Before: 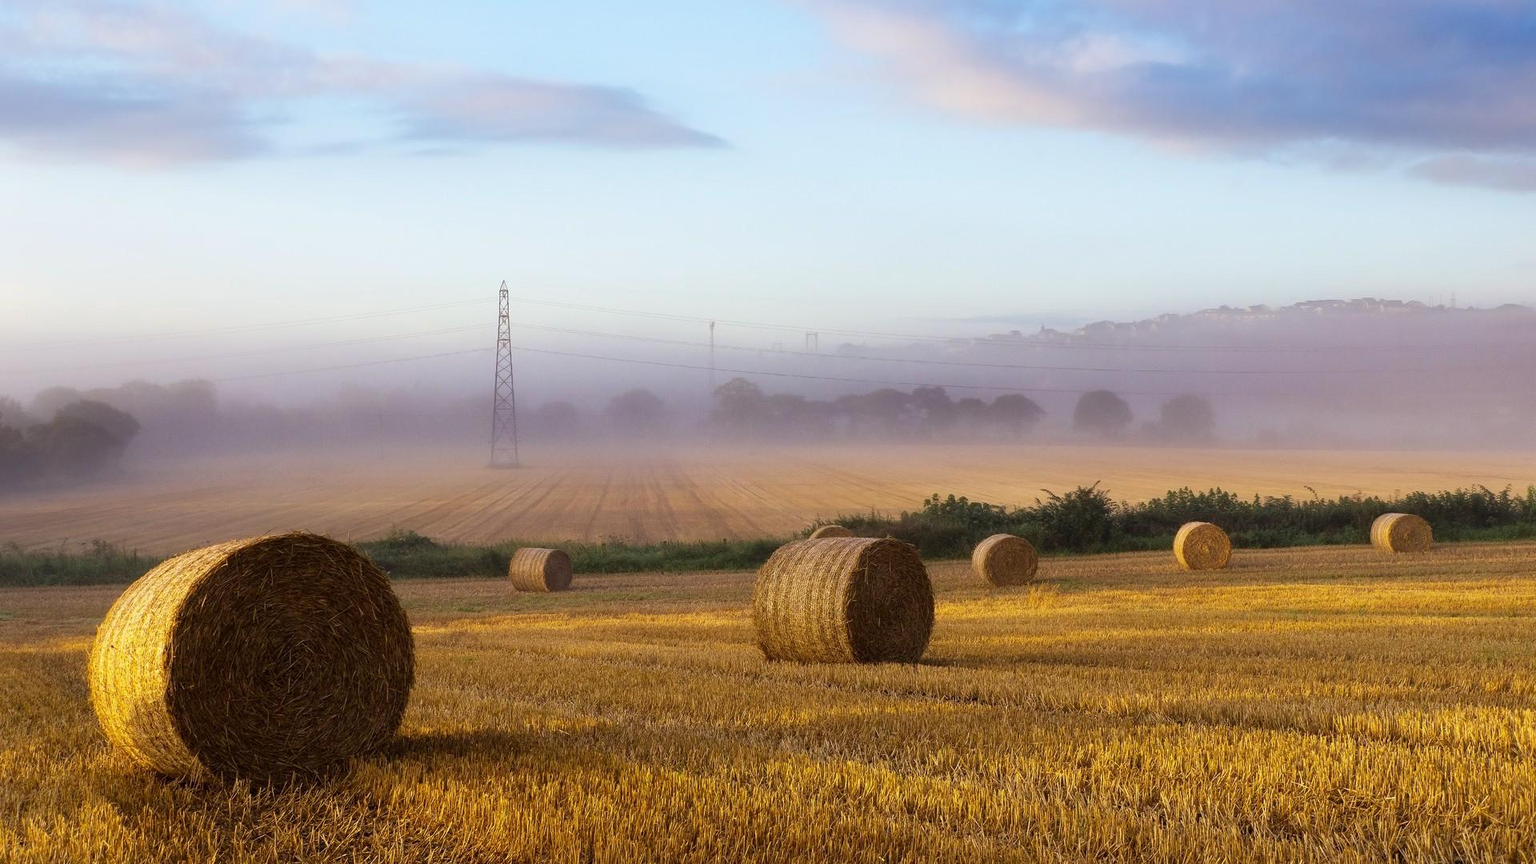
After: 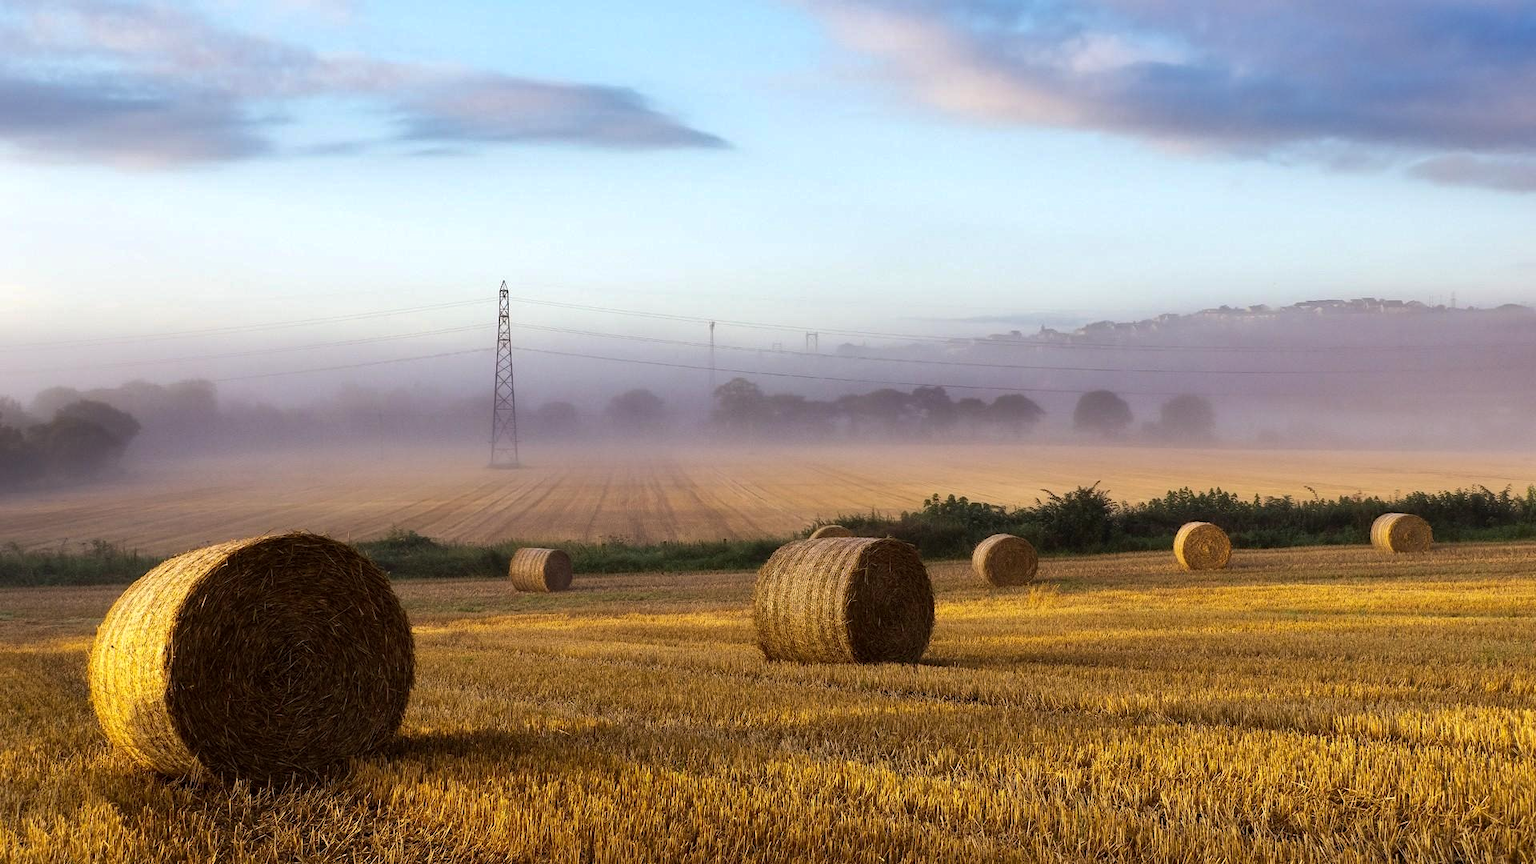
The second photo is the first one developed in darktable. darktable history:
shadows and highlights: shadows 25.22, highlights -48.22, soften with gaussian
exposure: black level correction 0.001, exposure -0.198 EV, compensate exposure bias true, compensate highlight preservation false
tone equalizer: -8 EV -0.39 EV, -7 EV -0.372 EV, -6 EV -0.296 EV, -5 EV -0.218 EV, -3 EV 0.23 EV, -2 EV 0.334 EV, -1 EV 0.414 EV, +0 EV 0.405 EV, edges refinement/feathering 500, mask exposure compensation -1.57 EV, preserve details no
